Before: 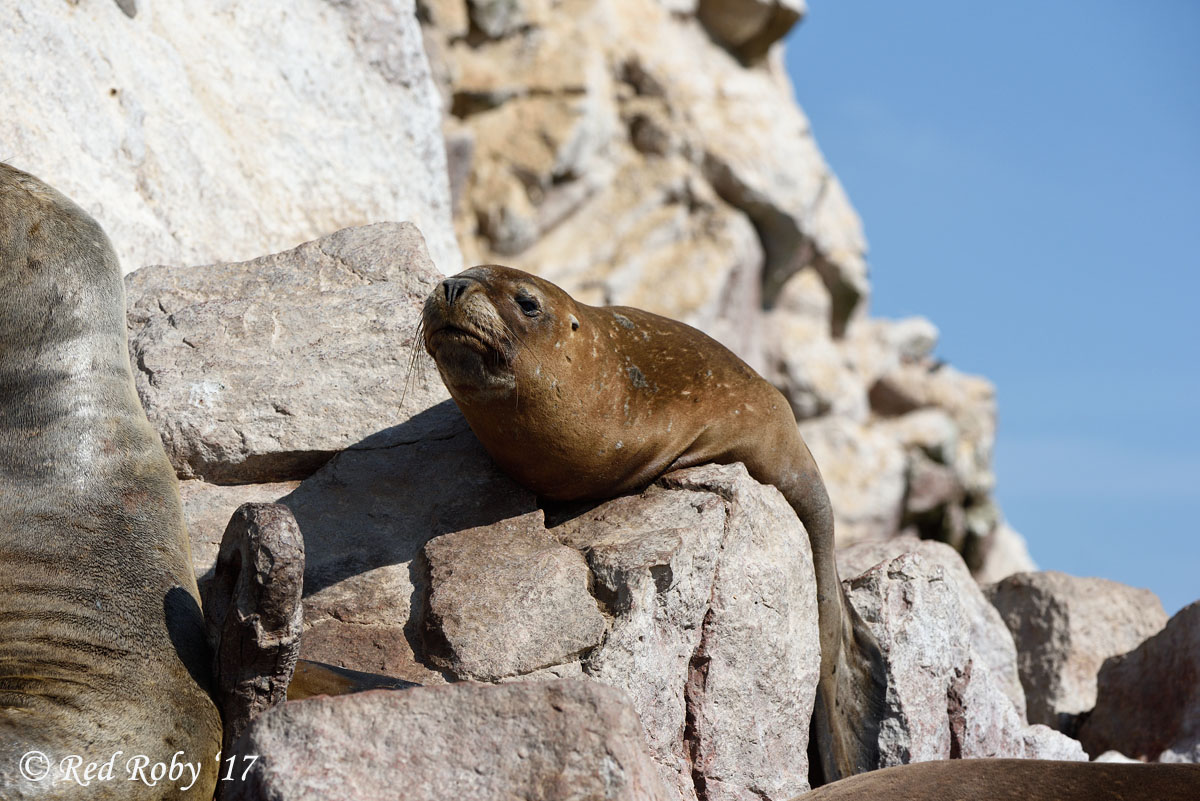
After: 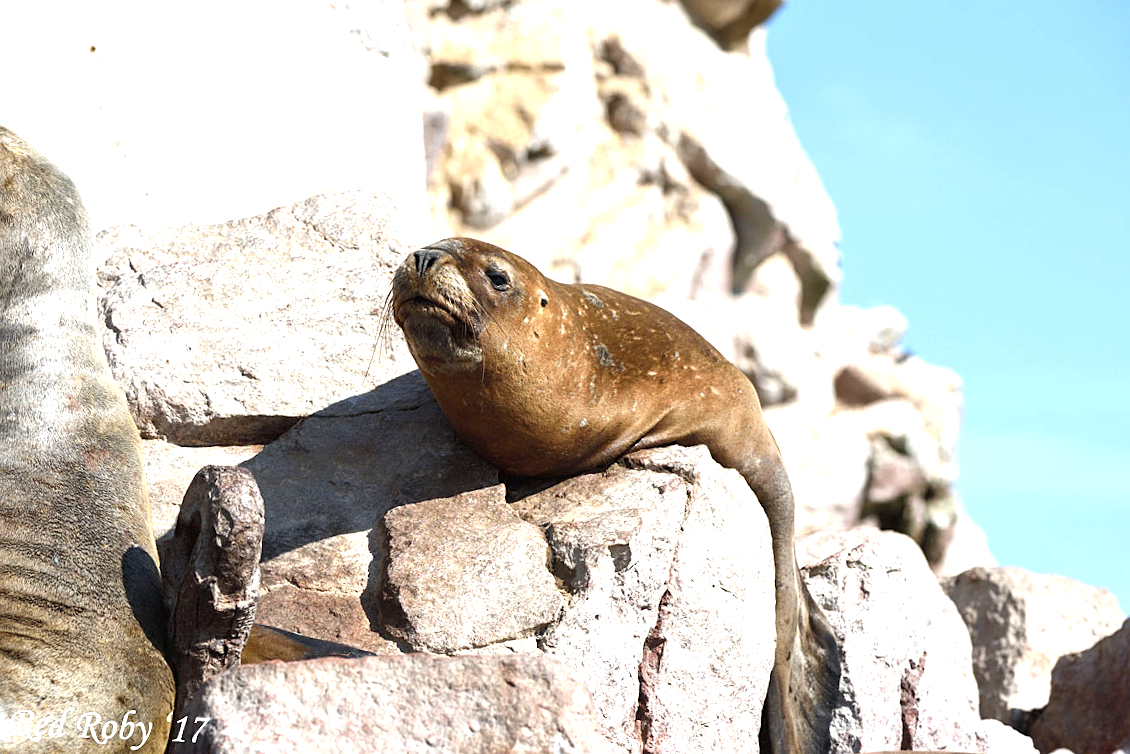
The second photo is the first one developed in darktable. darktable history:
sharpen: amount 0.2
crop and rotate: angle -2.38°
exposure: black level correction 0, exposure 1.198 EV, compensate exposure bias true, compensate highlight preservation false
